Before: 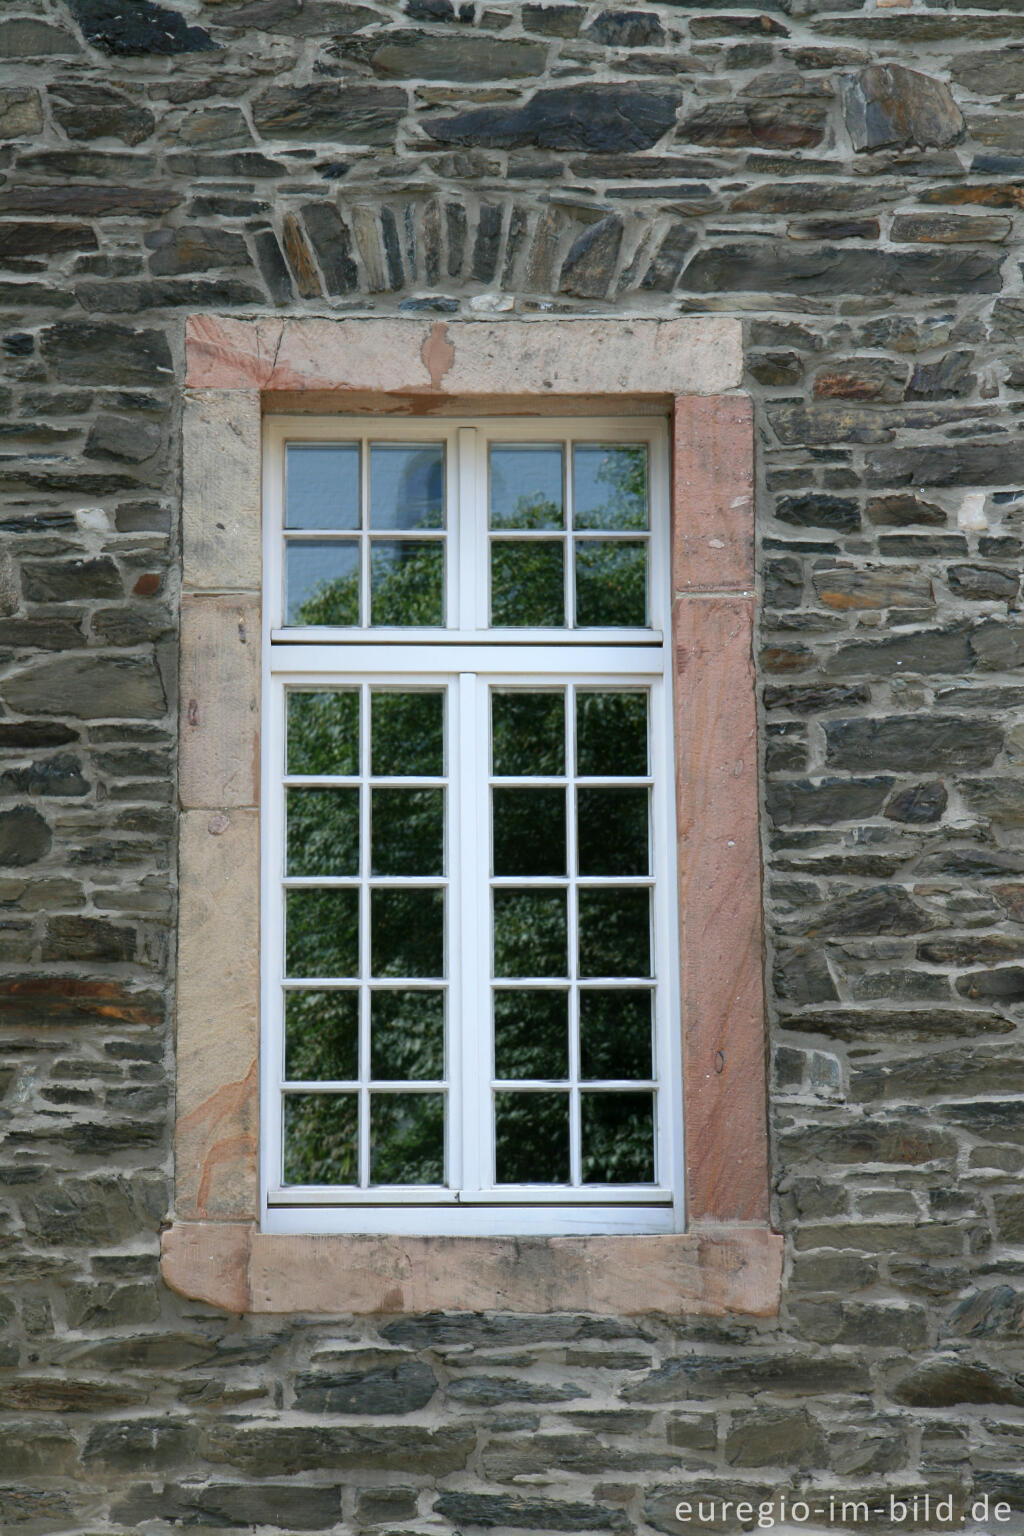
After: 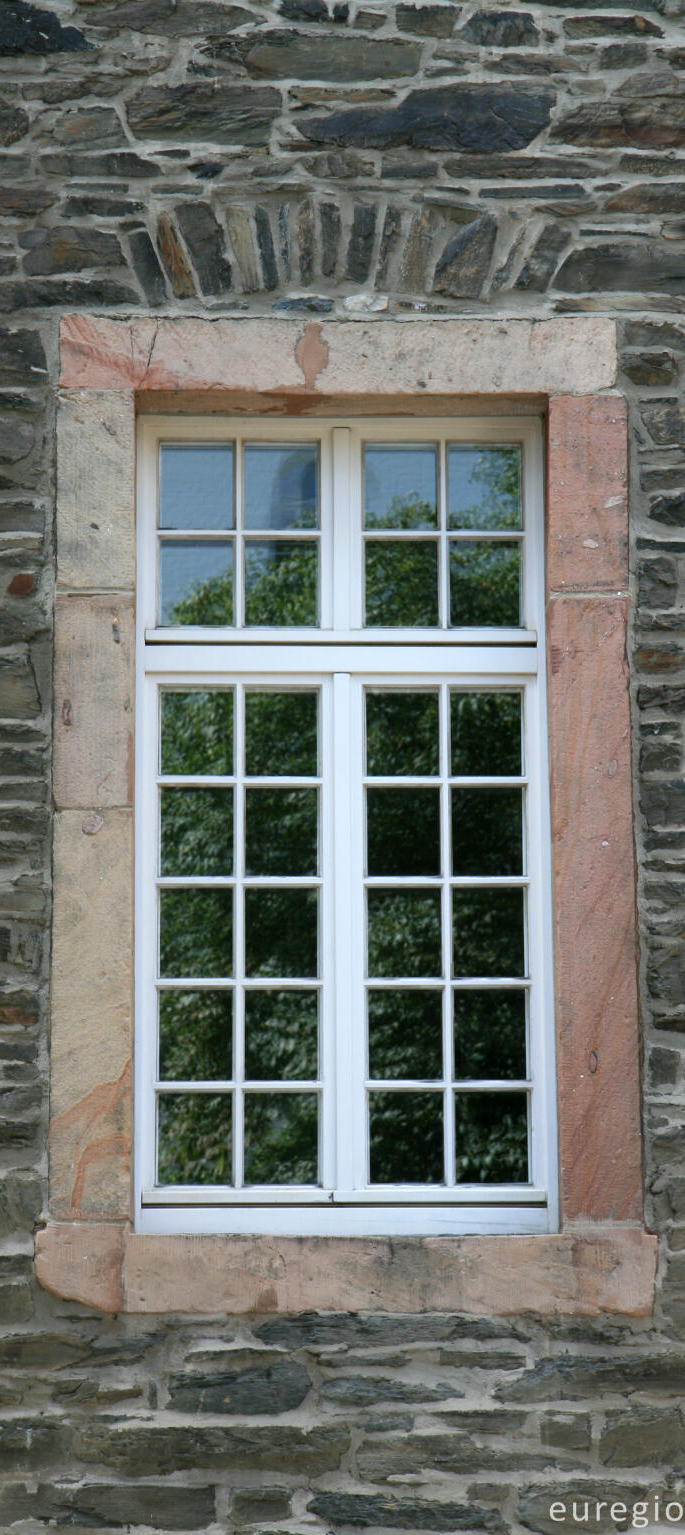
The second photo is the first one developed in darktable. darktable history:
crop and rotate: left 12.325%, right 20.737%
